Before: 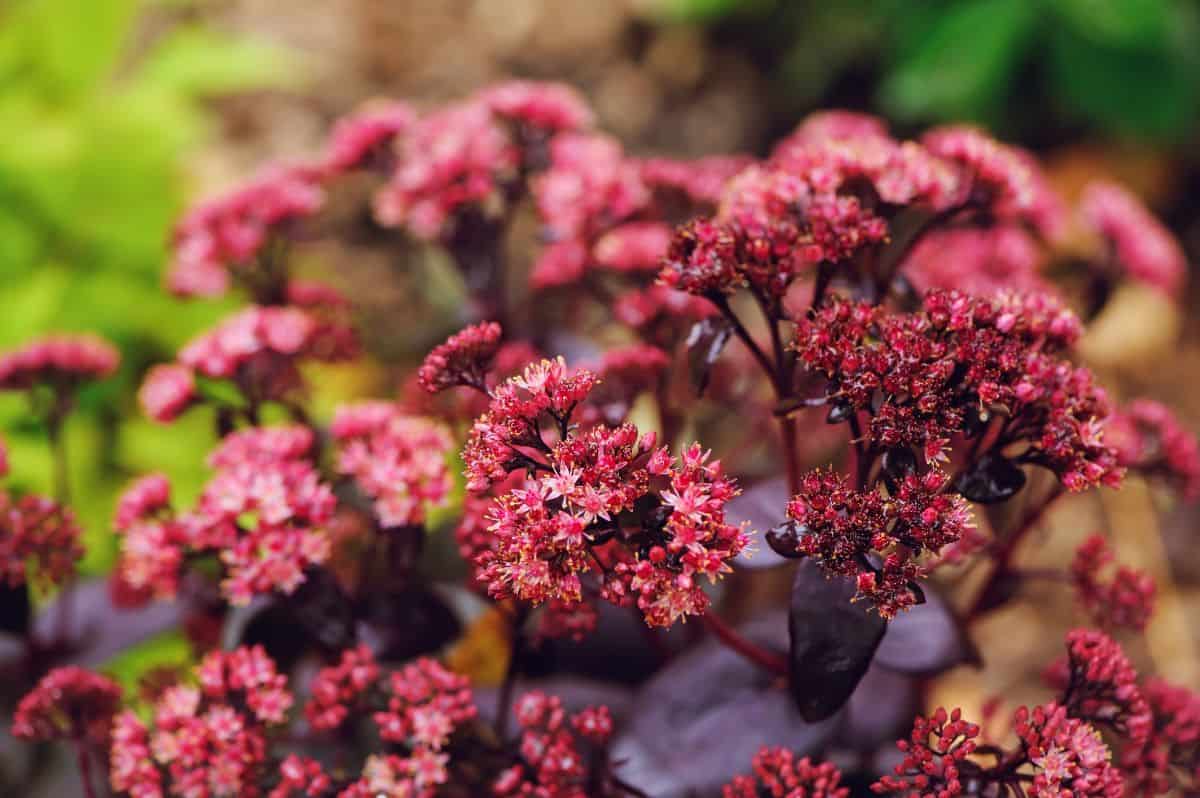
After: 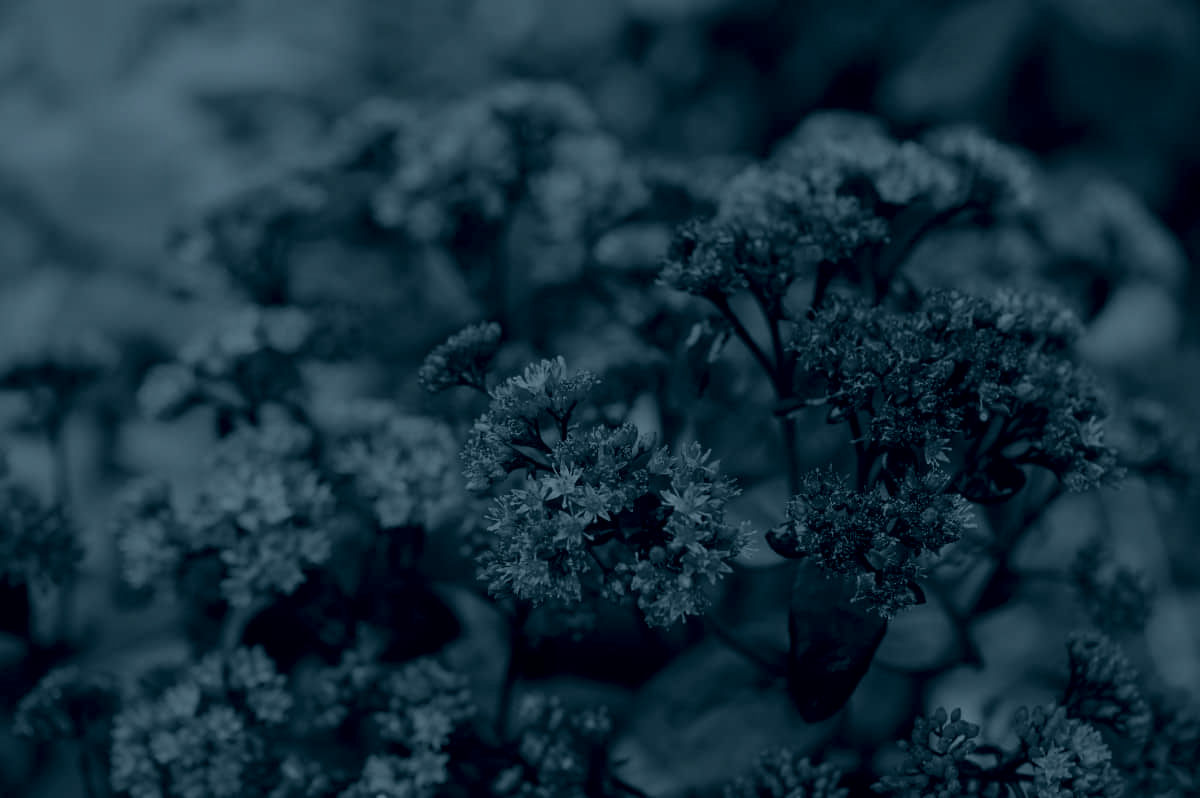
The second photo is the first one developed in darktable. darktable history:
color balance rgb: linear chroma grading › global chroma 15%, perceptual saturation grading › global saturation 30%
color correction: highlights a* 10.44, highlights b* 30.04, shadows a* 2.73, shadows b* 17.51, saturation 1.72
colorize: hue 194.4°, saturation 29%, source mix 61.75%, lightness 3.98%, version 1
